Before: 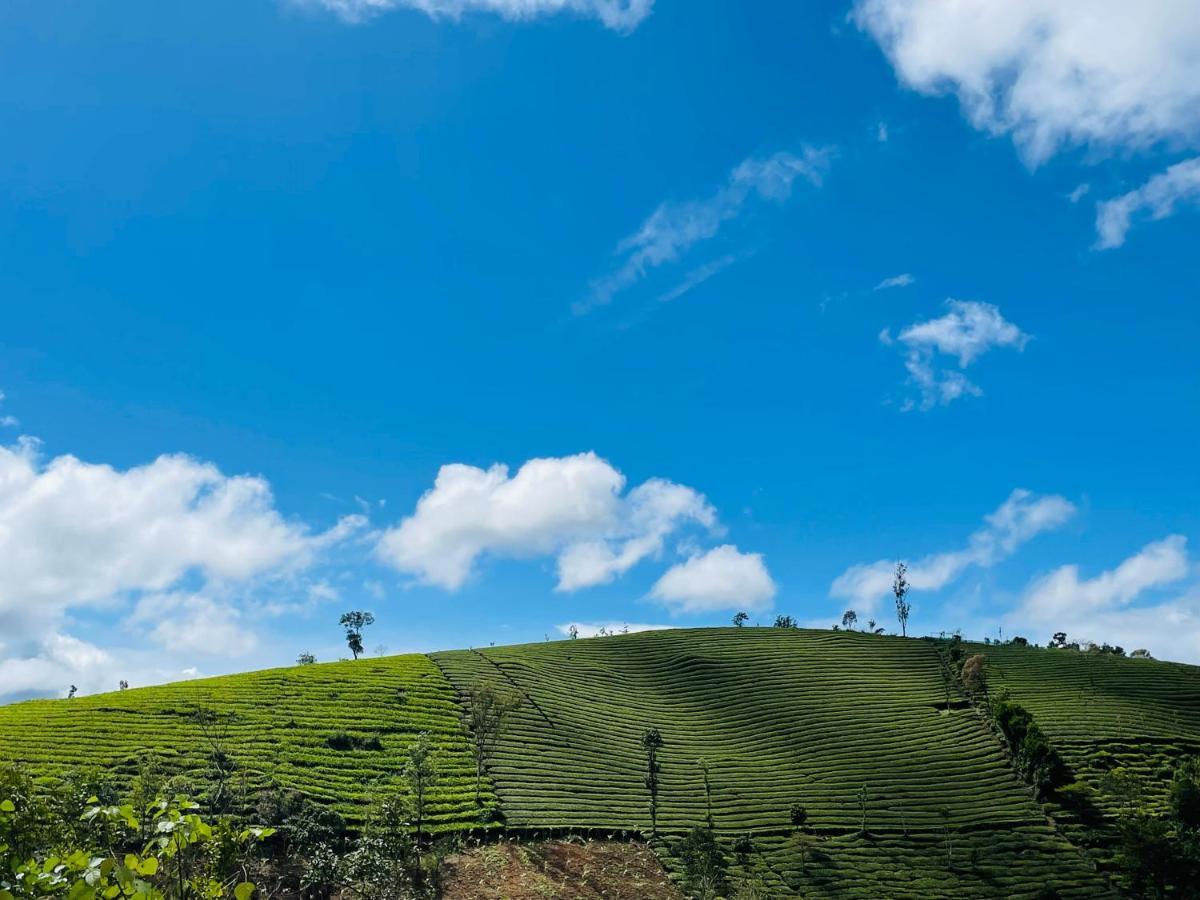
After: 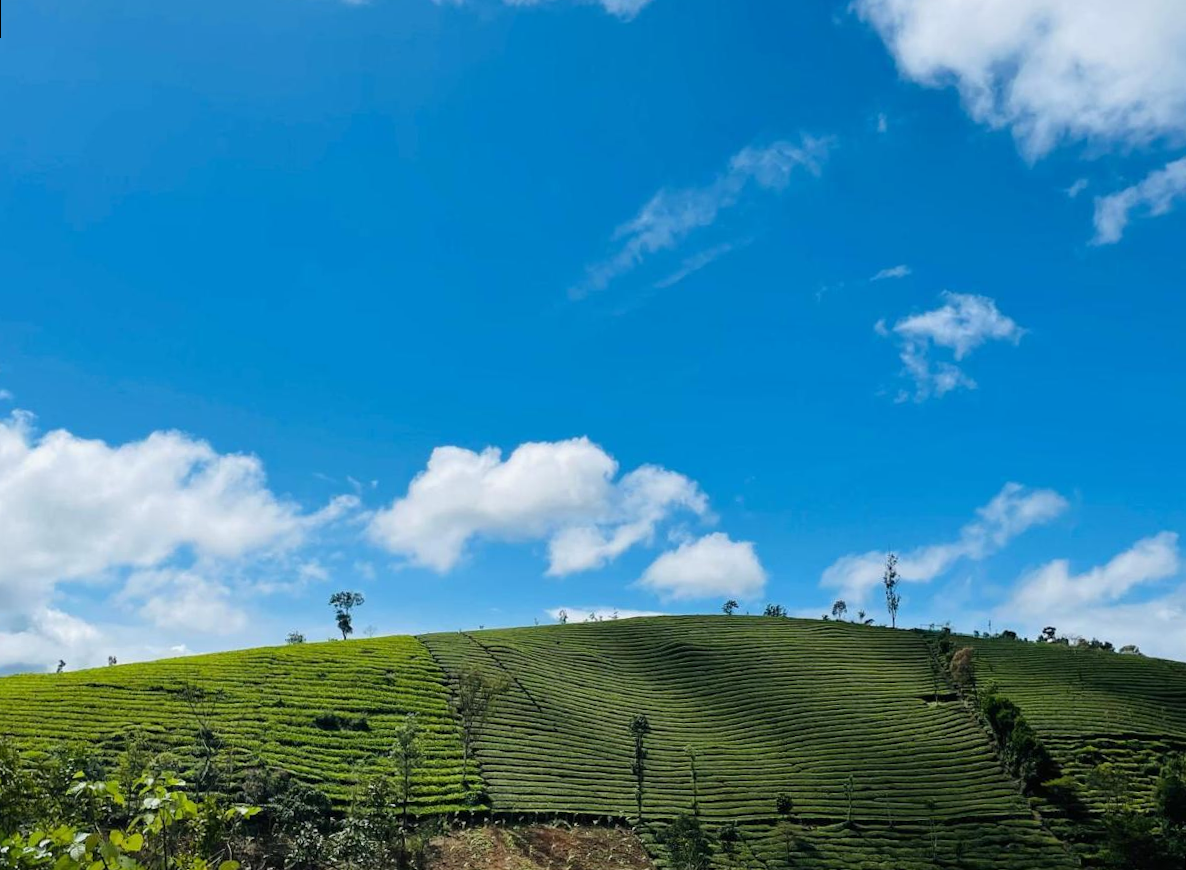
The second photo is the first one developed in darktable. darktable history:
rotate and perspective: rotation 1.14°, crop left 0.013, crop right 0.987, crop top 0.029, crop bottom 0.971
